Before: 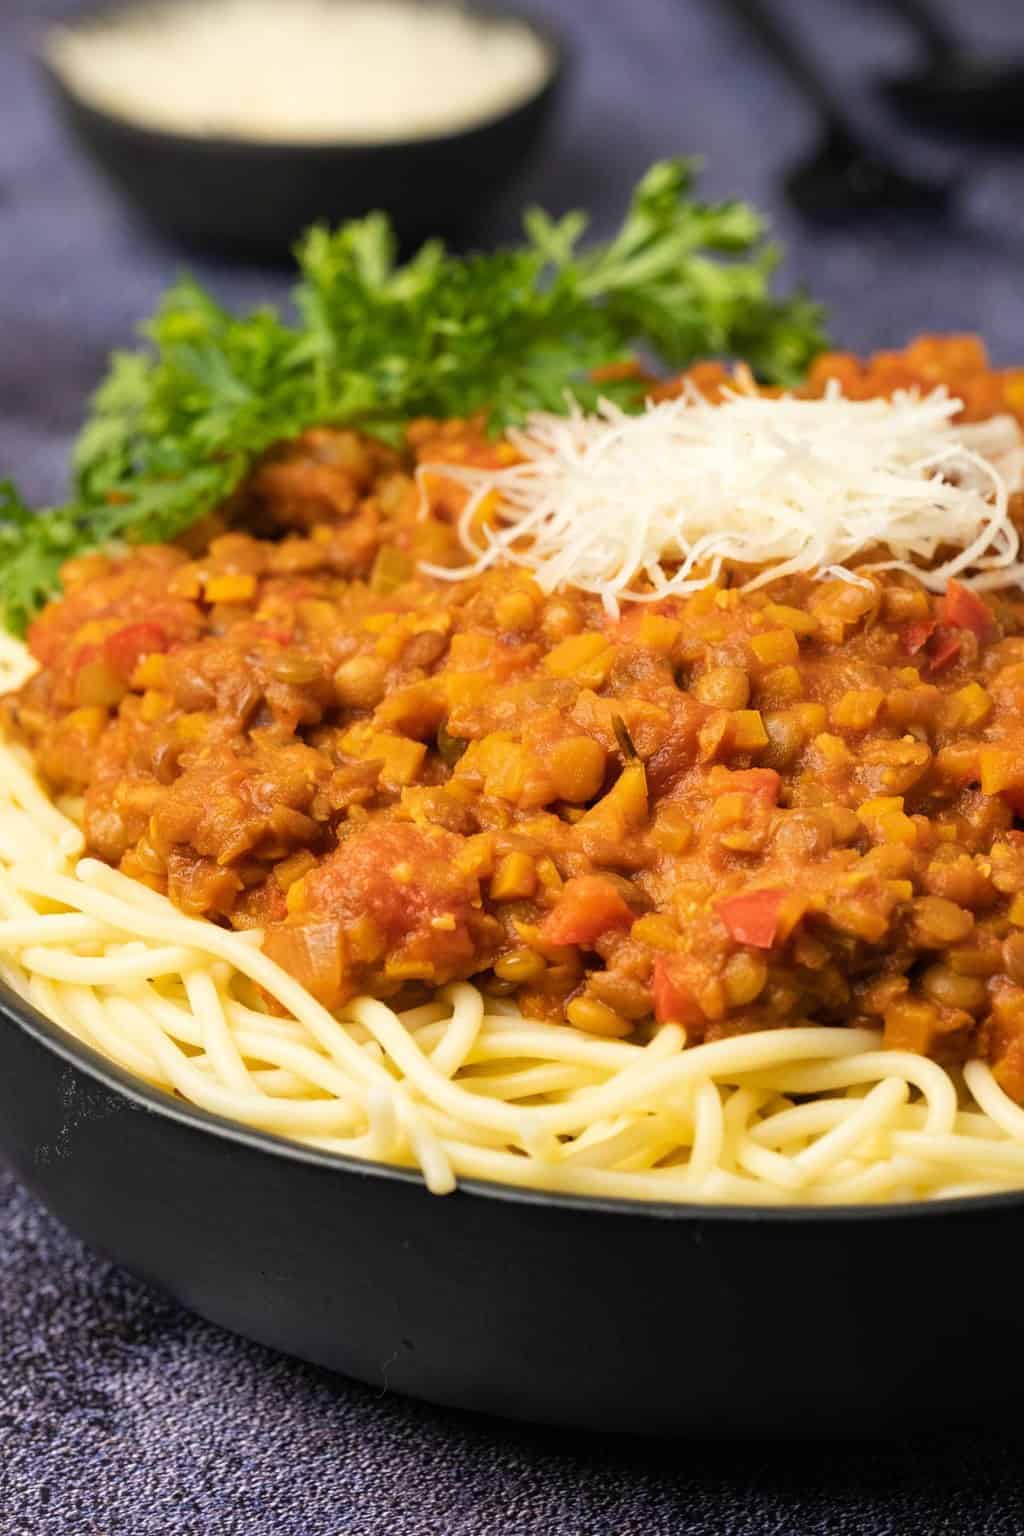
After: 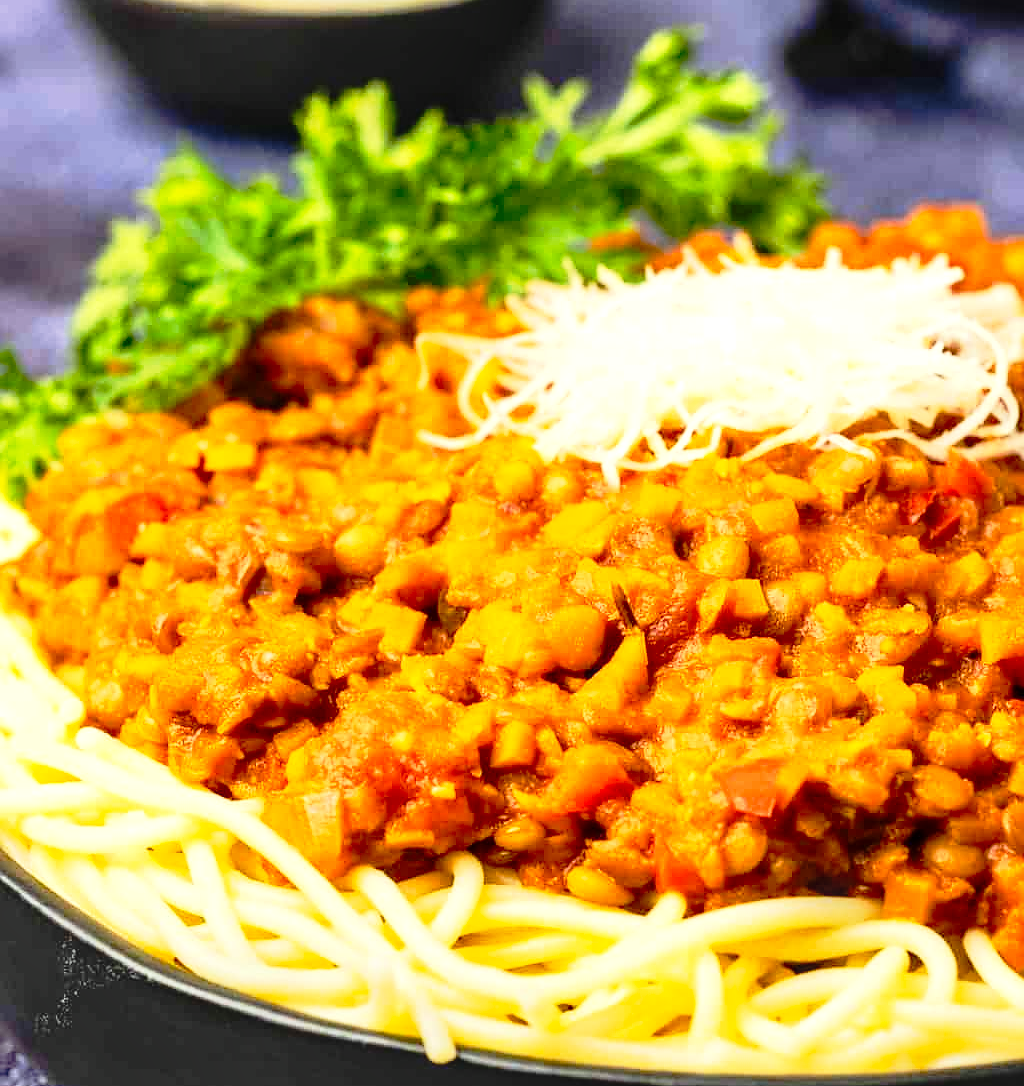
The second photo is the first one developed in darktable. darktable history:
contrast brightness saturation: contrast 0.168, saturation 0.313
sharpen: radius 0.974, amount 0.611
exposure: exposure 0.61 EV, compensate highlight preservation false
local contrast: on, module defaults
color correction: highlights a* -2.57, highlights b* 2.31
tone curve: curves: ch0 [(0, 0.009) (0.105, 0.08) (0.195, 0.18) (0.283, 0.316) (0.384, 0.434) (0.485, 0.531) (0.638, 0.69) (0.81, 0.872) (1, 0.977)]; ch1 [(0, 0) (0.161, 0.092) (0.35, 0.33) (0.379, 0.401) (0.456, 0.469) (0.502, 0.5) (0.525, 0.518) (0.586, 0.617) (0.635, 0.655) (1, 1)]; ch2 [(0, 0) (0.371, 0.362) (0.437, 0.437) (0.48, 0.49) (0.53, 0.515) (0.56, 0.571) (0.622, 0.606) (1, 1)], preserve colors none
crop and rotate: top 8.53%, bottom 20.724%
color zones: curves: ch0 [(0.068, 0.464) (0.25, 0.5) (0.48, 0.508) (0.75, 0.536) (0.886, 0.476) (0.967, 0.456)]; ch1 [(0.066, 0.456) (0.25, 0.5) (0.616, 0.508) (0.746, 0.56) (0.934, 0.444)]
